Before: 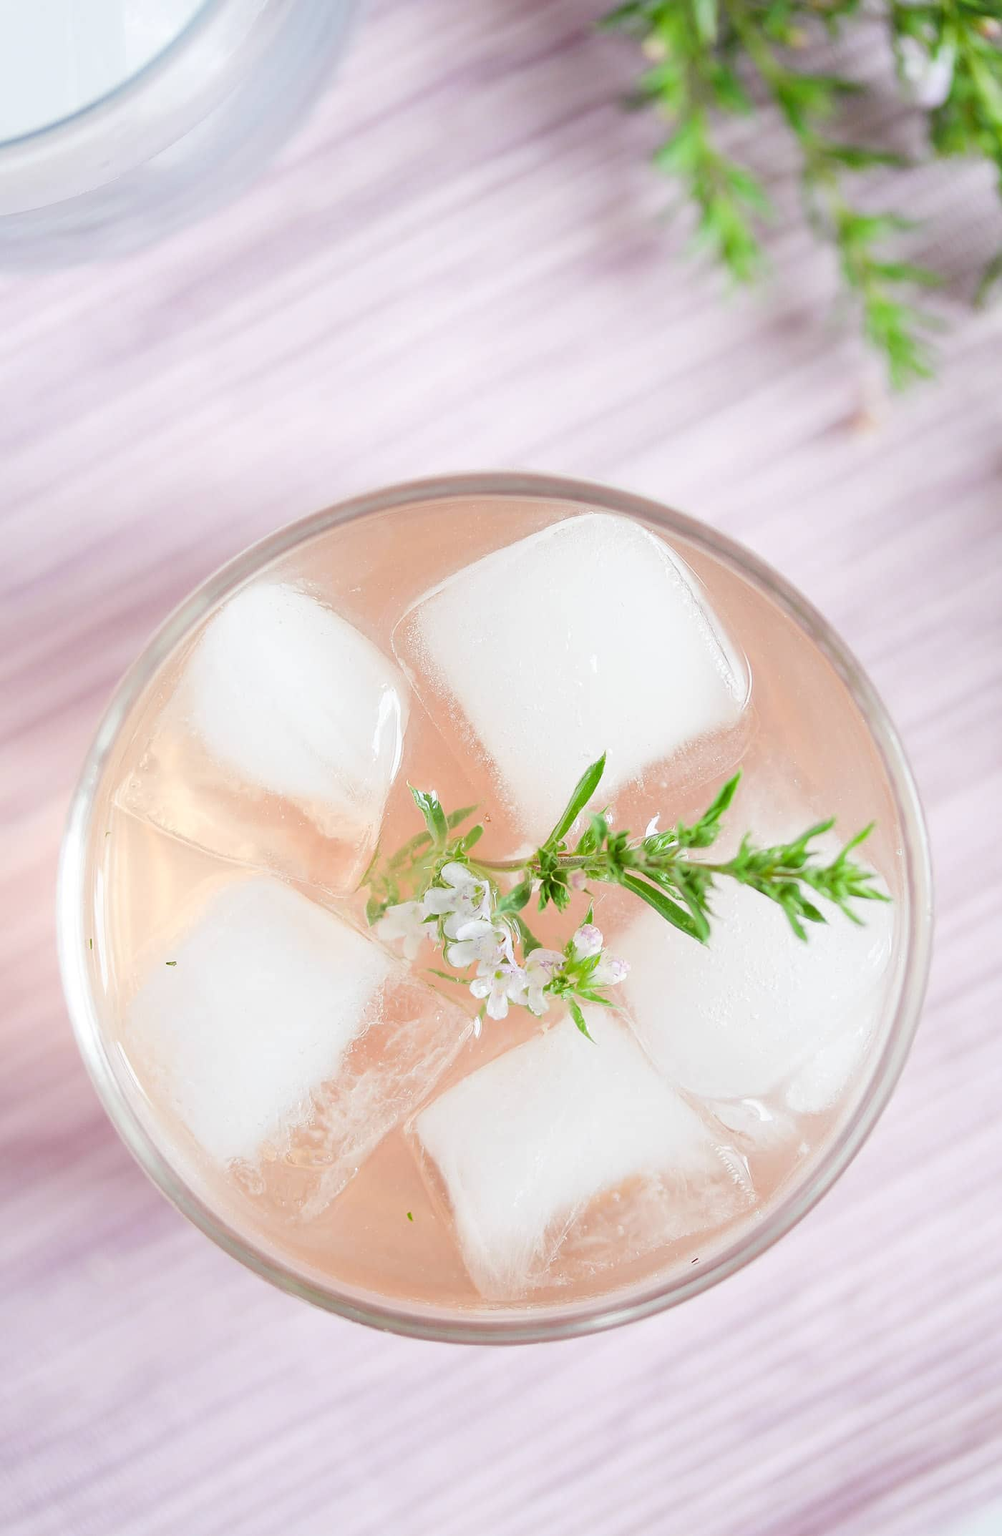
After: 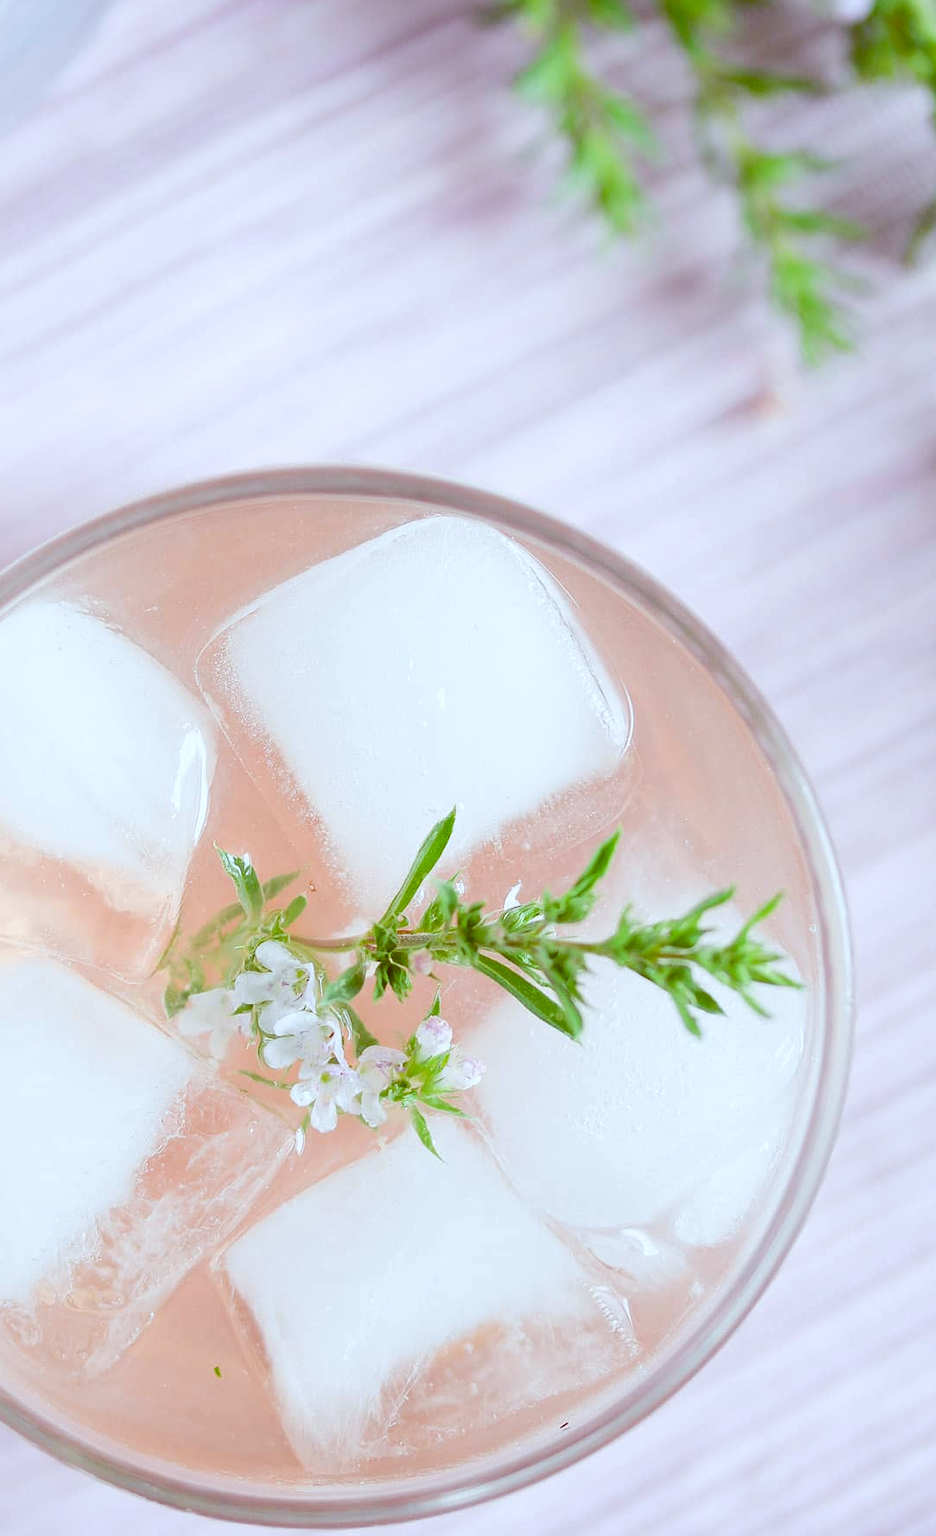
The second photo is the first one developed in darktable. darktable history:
color correction: highlights a* -3.28, highlights b* -6.24, shadows a* 3.1, shadows b* 5.19
color balance: lift [1, 1.015, 1.004, 0.985], gamma [1, 0.958, 0.971, 1.042], gain [1, 0.956, 0.977, 1.044]
exposure: compensate highlight preservation false
crop: left 23.095%, top 5.827%, bottom 11.854%
